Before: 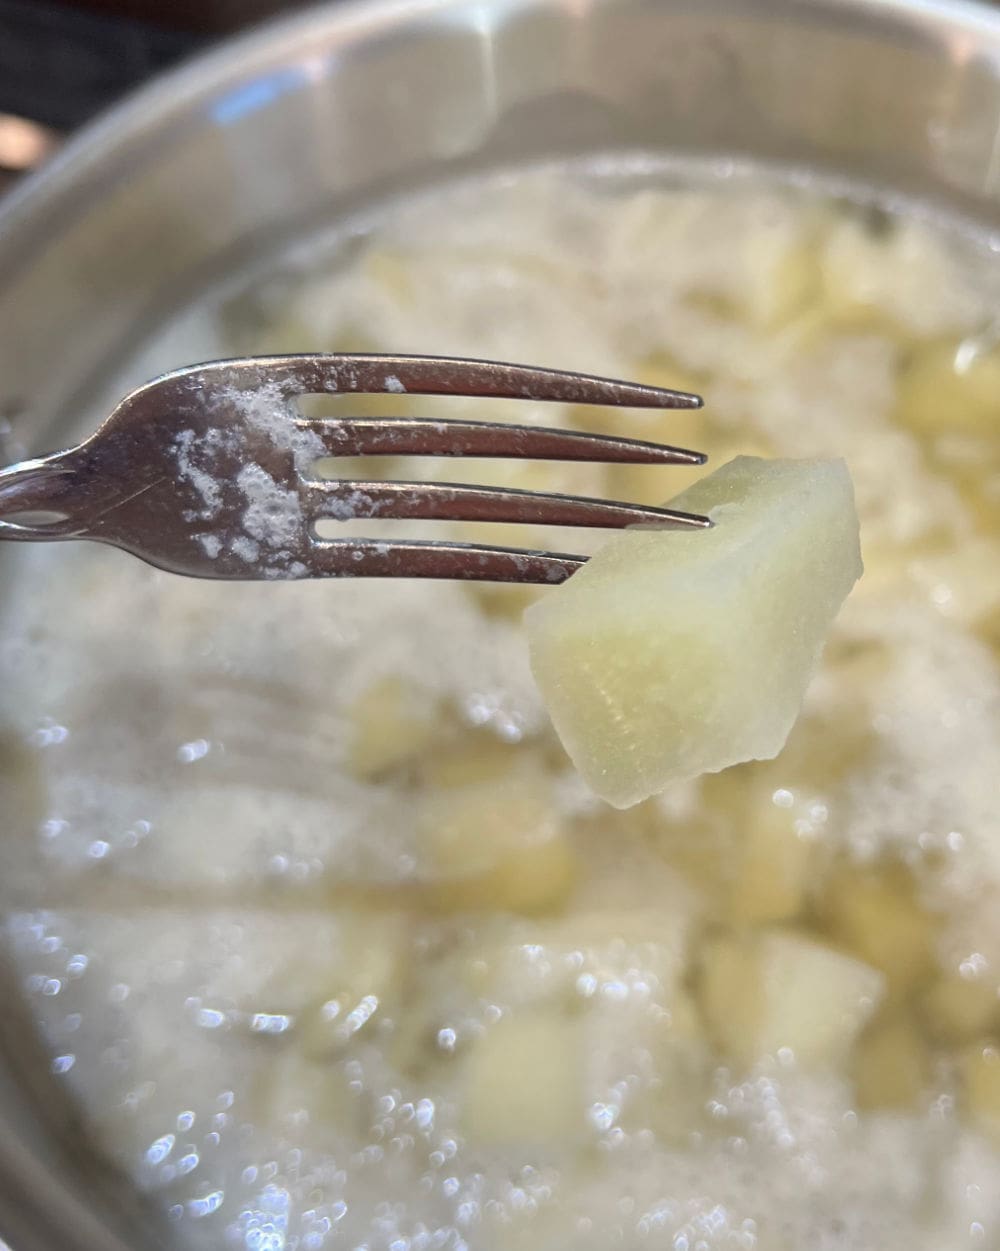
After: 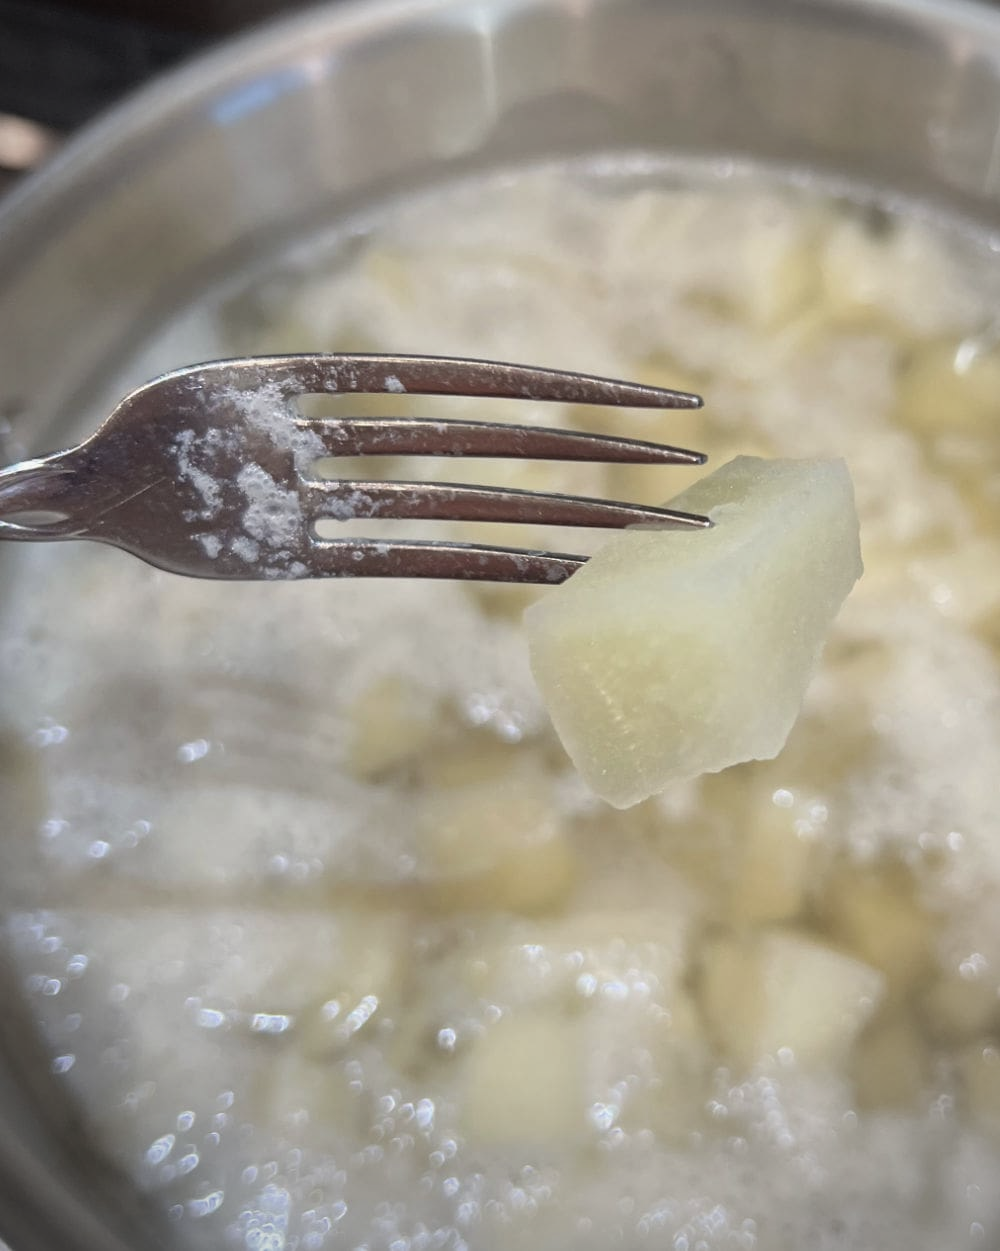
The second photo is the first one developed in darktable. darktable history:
vignetting: unbound false
bloom: size 16%, threshold 98%, strength 20%
velvia: strength 27%
contrast brightness saturation: contrast -0.05, saturation -0.41
tone equalizer: -8 EV 0.06 EV, smoothing diameter 25%, edges refinement/feathering 10, preserve details guided filter
